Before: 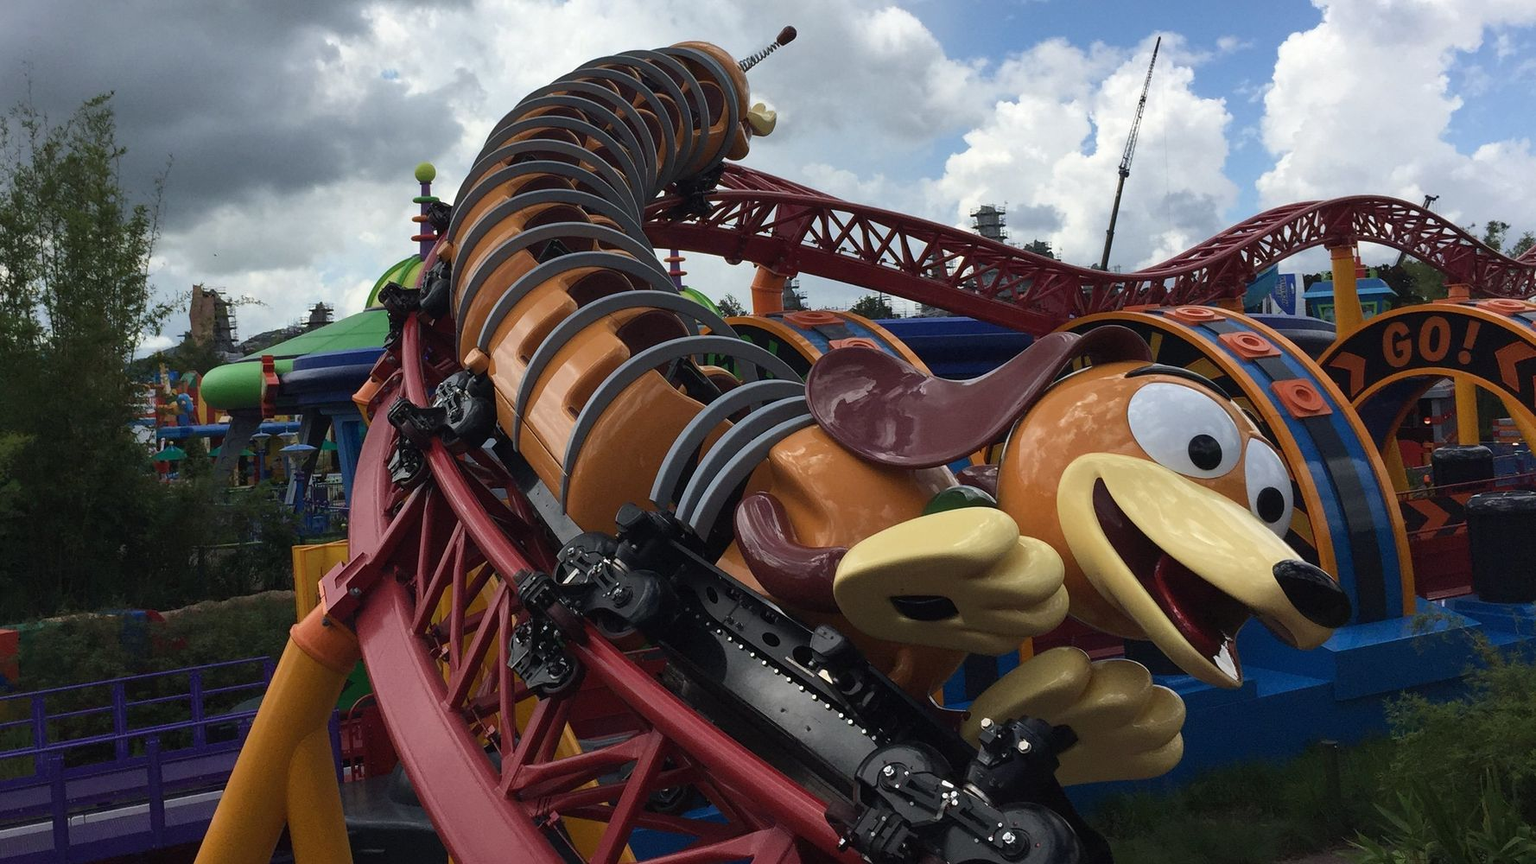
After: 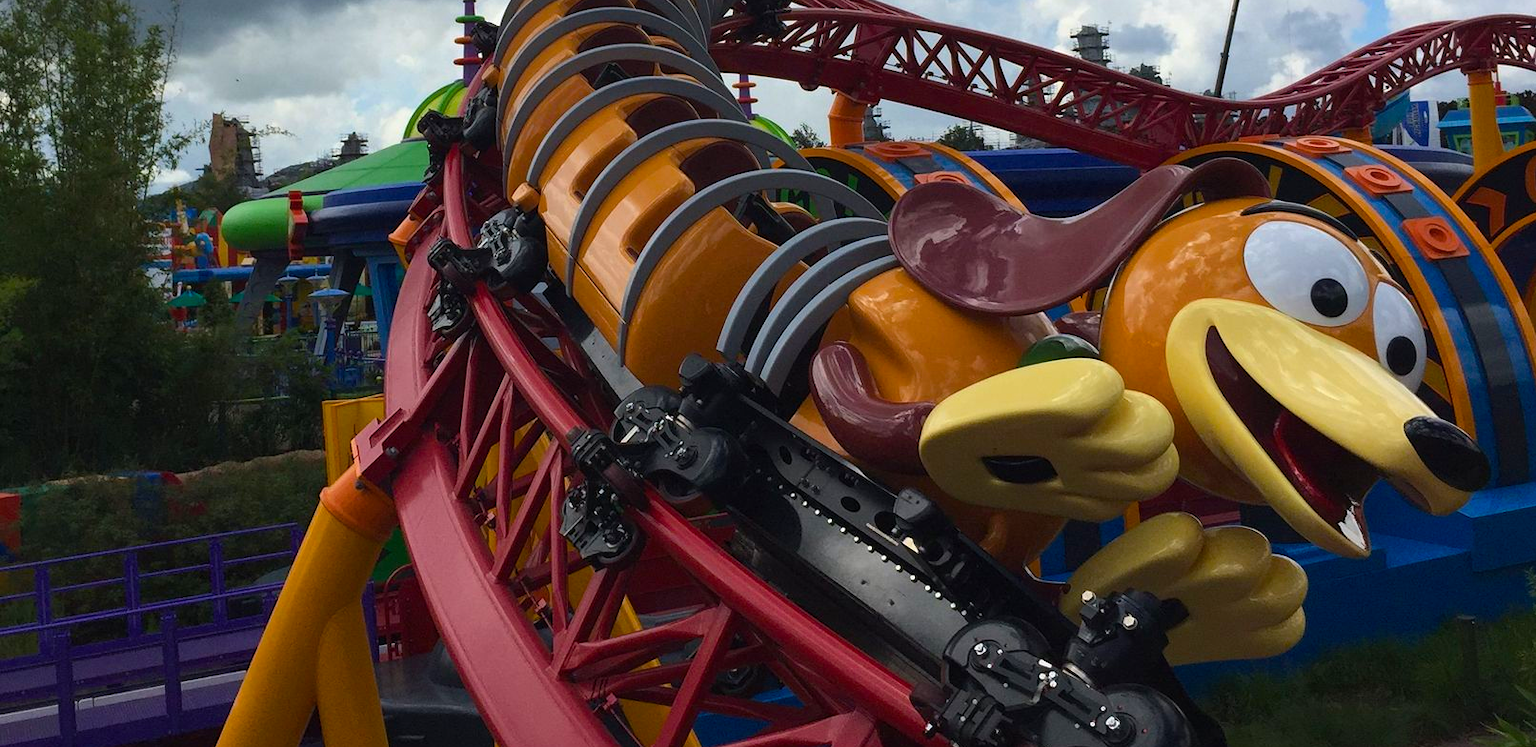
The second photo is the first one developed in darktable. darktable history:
color balance rgb: perceptual saturation grading › global saturation 31.162%, global vibrance 20%
crop: top 21.142%, right 9.316%, bottom 0.272%
